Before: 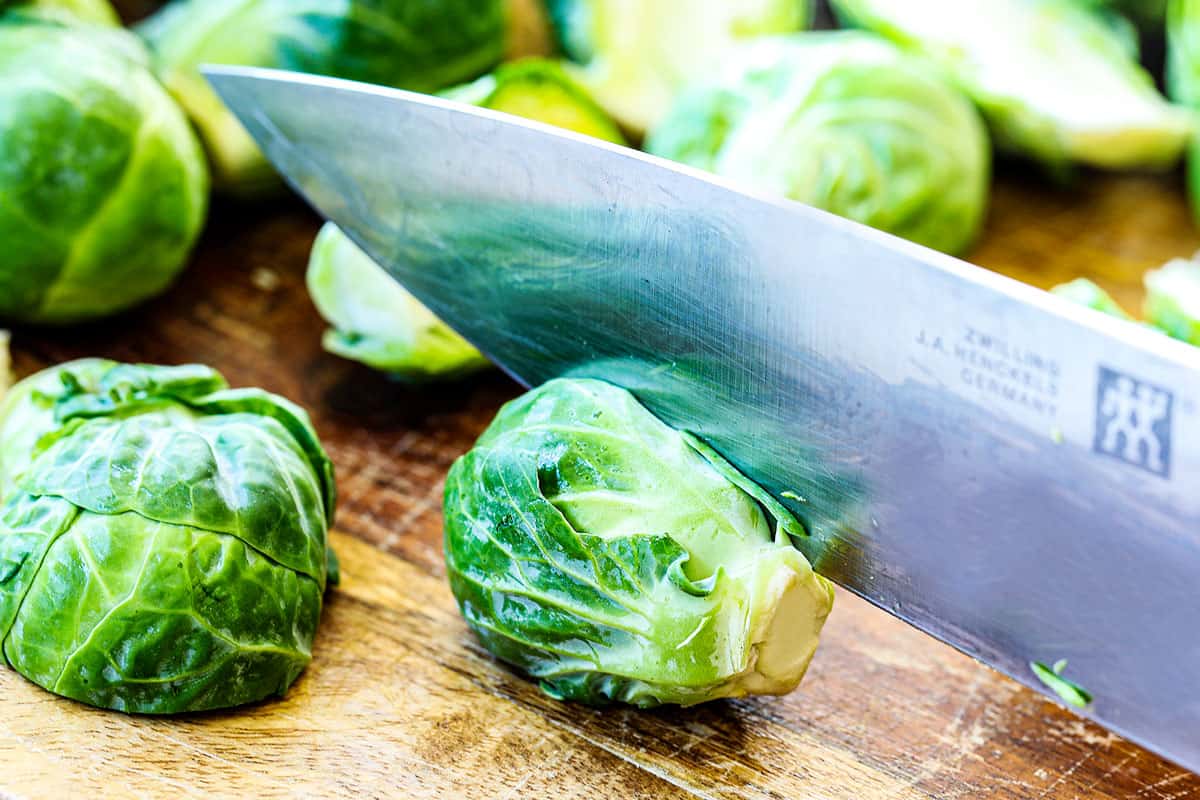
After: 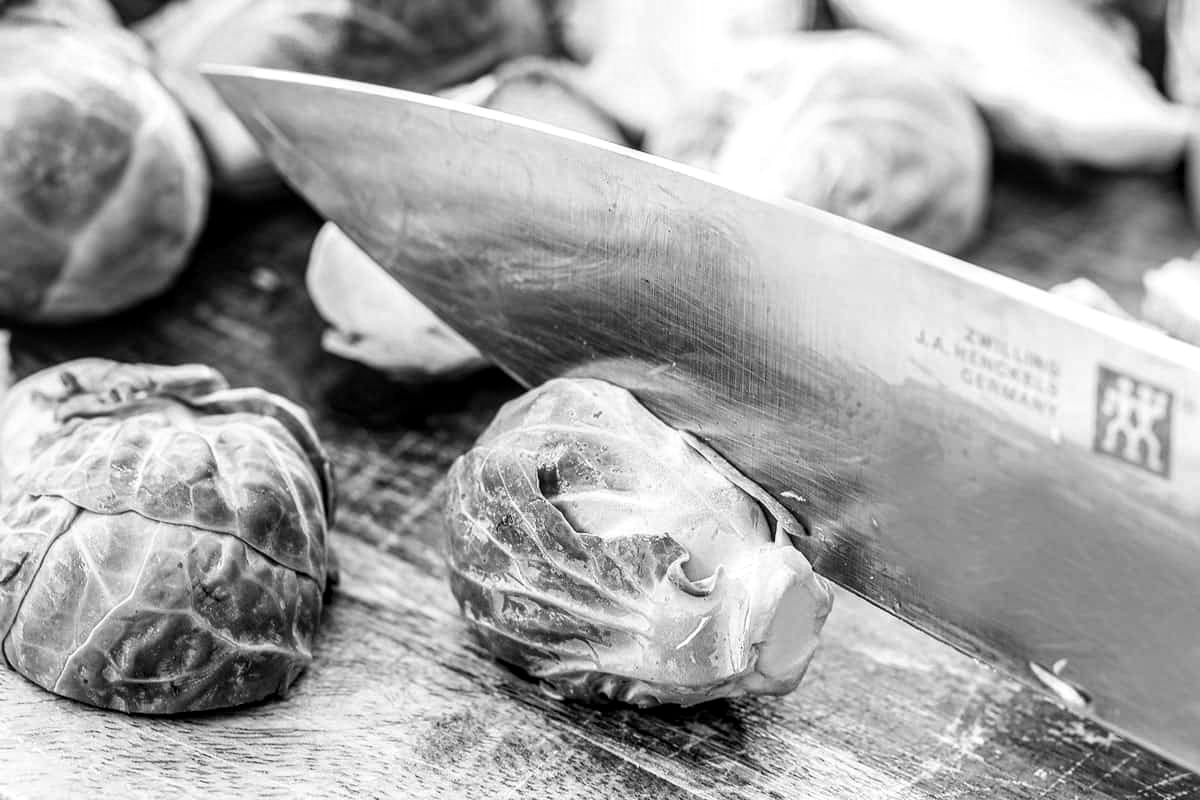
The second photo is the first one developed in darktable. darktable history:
monochrome: on, module defaults
local contrast: detail 130%
